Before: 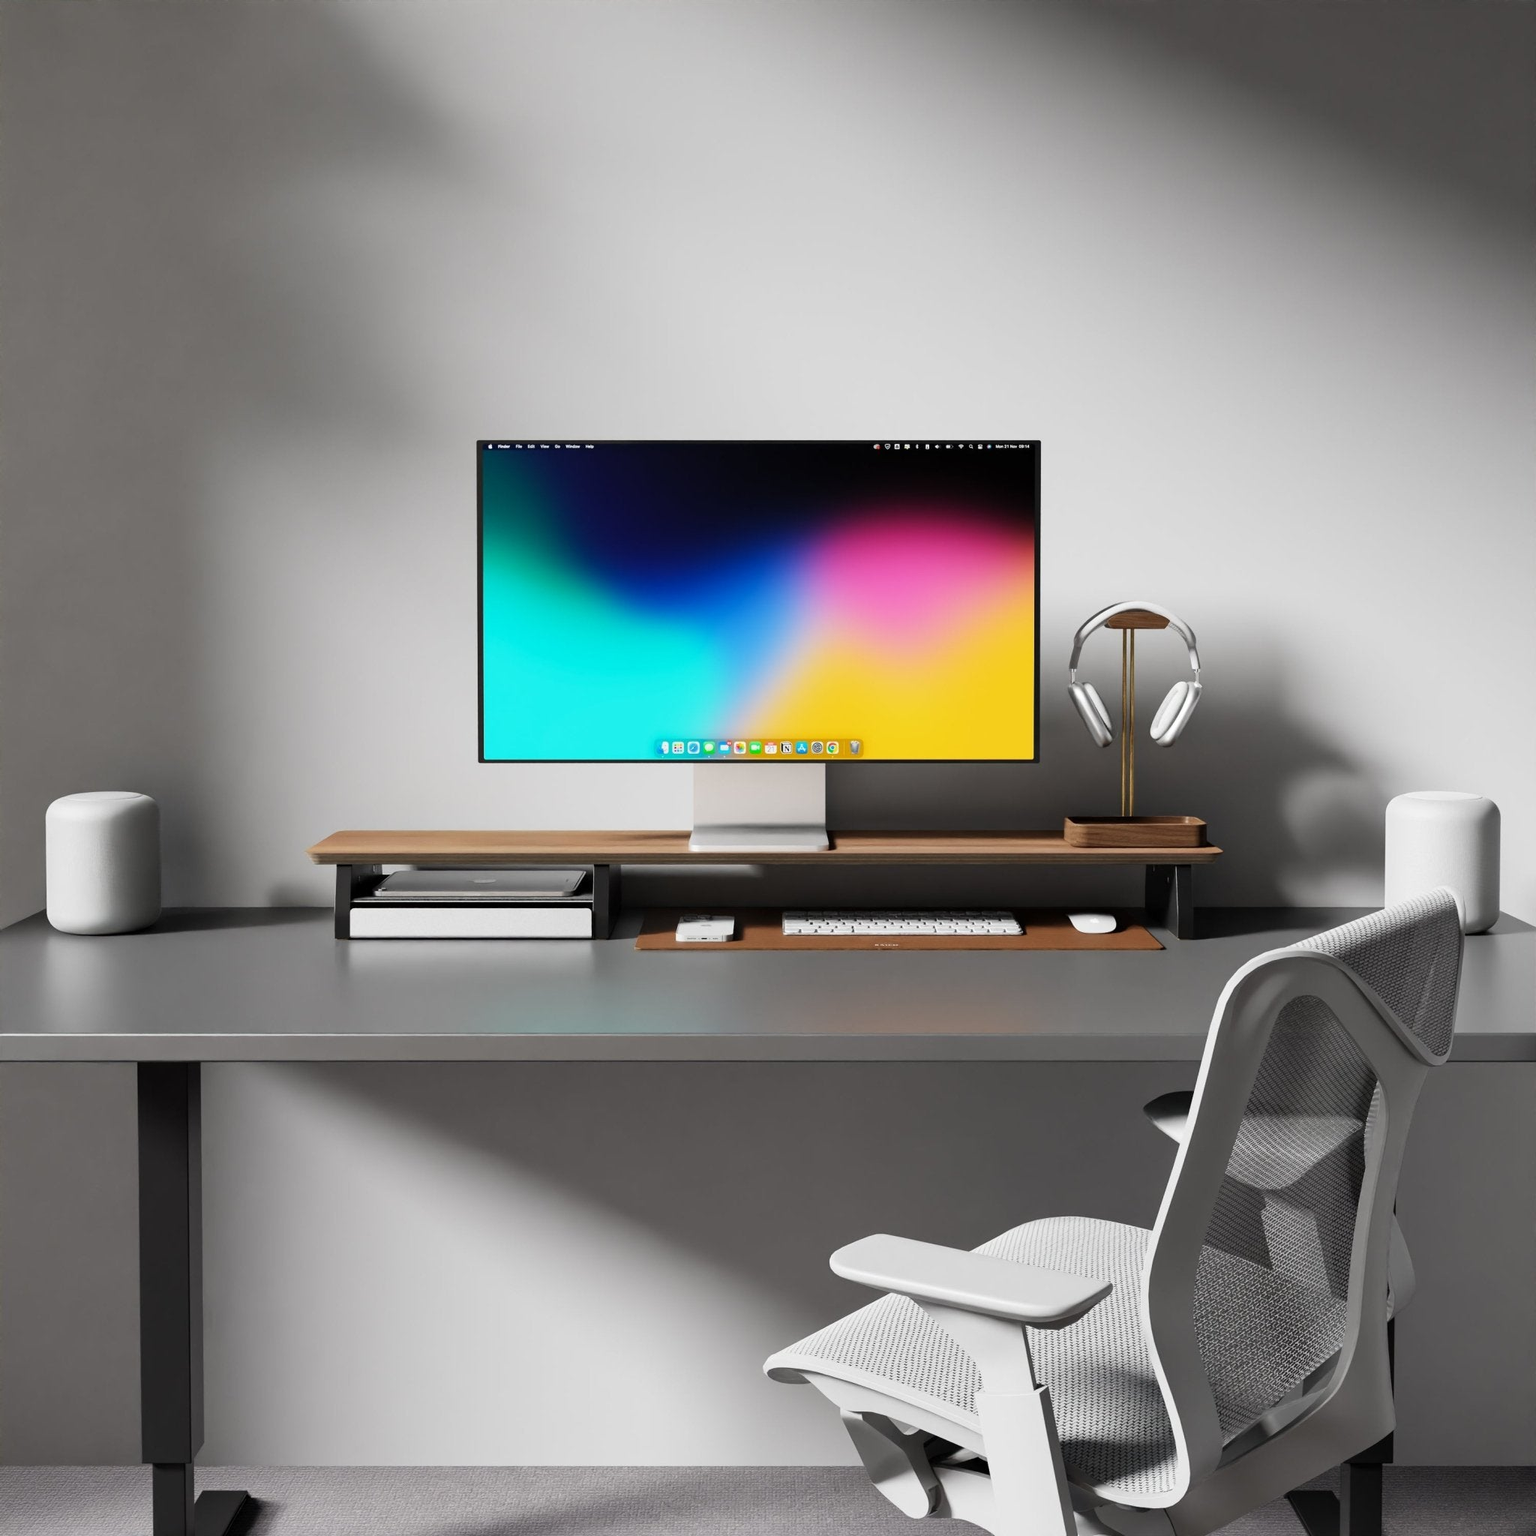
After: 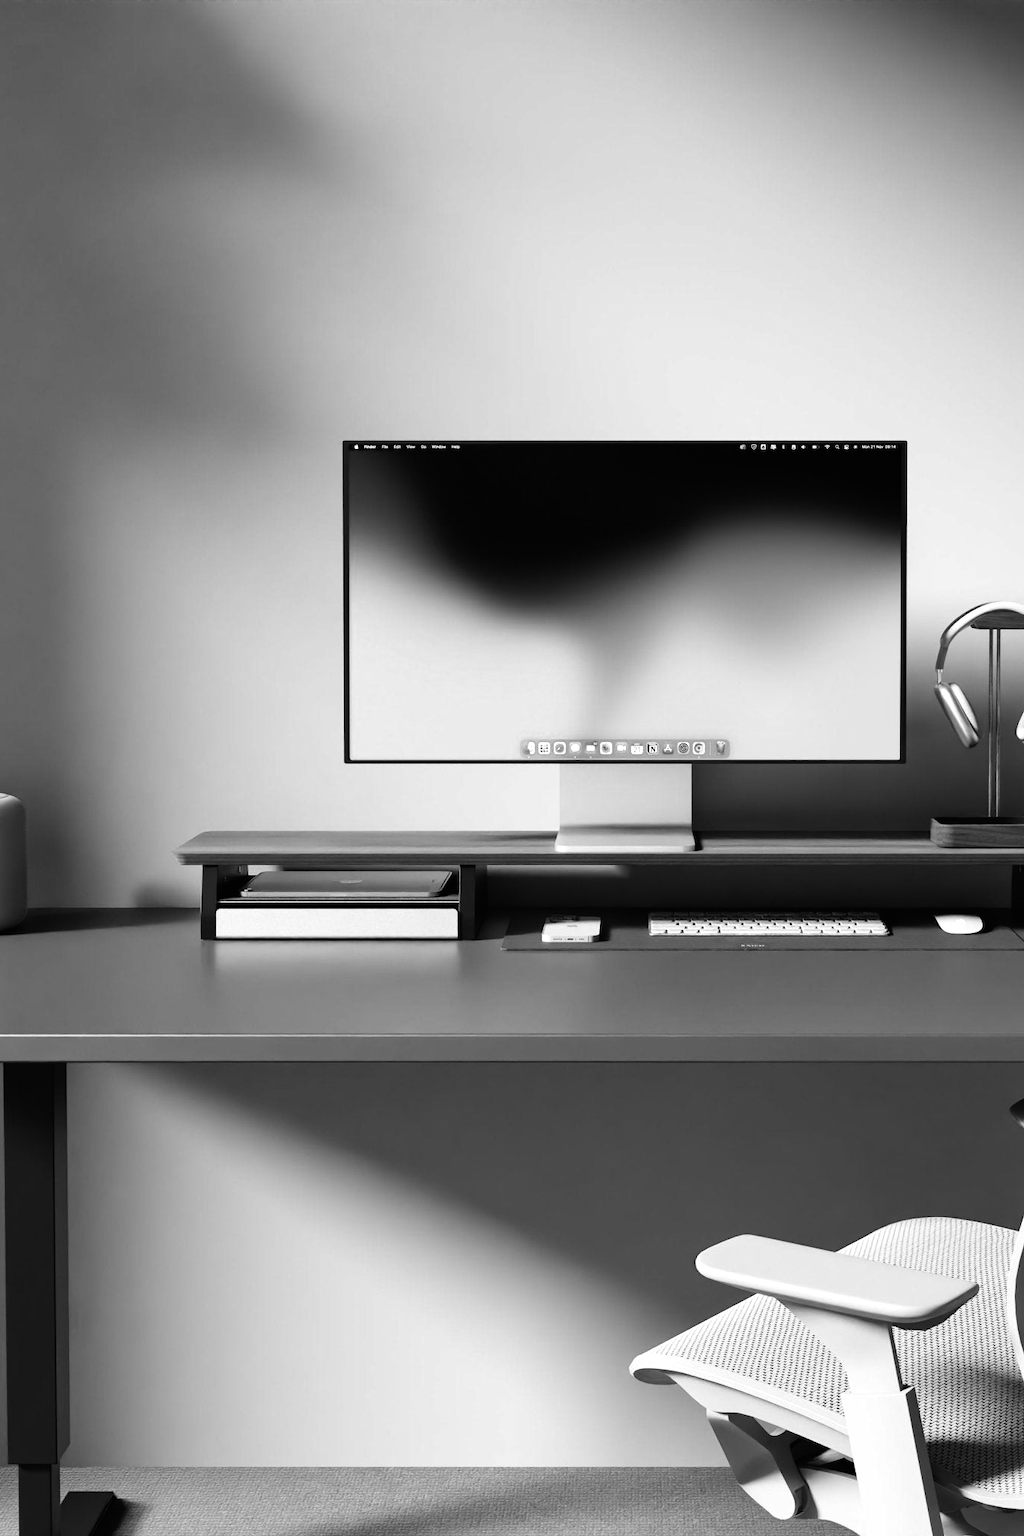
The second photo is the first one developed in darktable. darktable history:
rgb levels: mode RGB, independent channels, levels [[0, 0.5, 1], [0, 0.521, 1], [0, 0.536, 1]]
crop and rotate: left 8.786%, right 24.548%
monochrome: a -35.87, b 49.73, size 1.7
color balance rgb: shadows lift › chroma 1%, shadows lift › hue 217.2°, power › hue 310.8°, highlights gain › chroma 2%, highlights gain › hue 44.4°, global offset › luminance 0.25%, global offset › hue 171.6°, perceptual saturation grading › global saturation 14.09%, perceptual saturation grading › highlights -30%, perceptual saturation grading › shadows 50.67%, global vibrance 25%, contrast 20%
